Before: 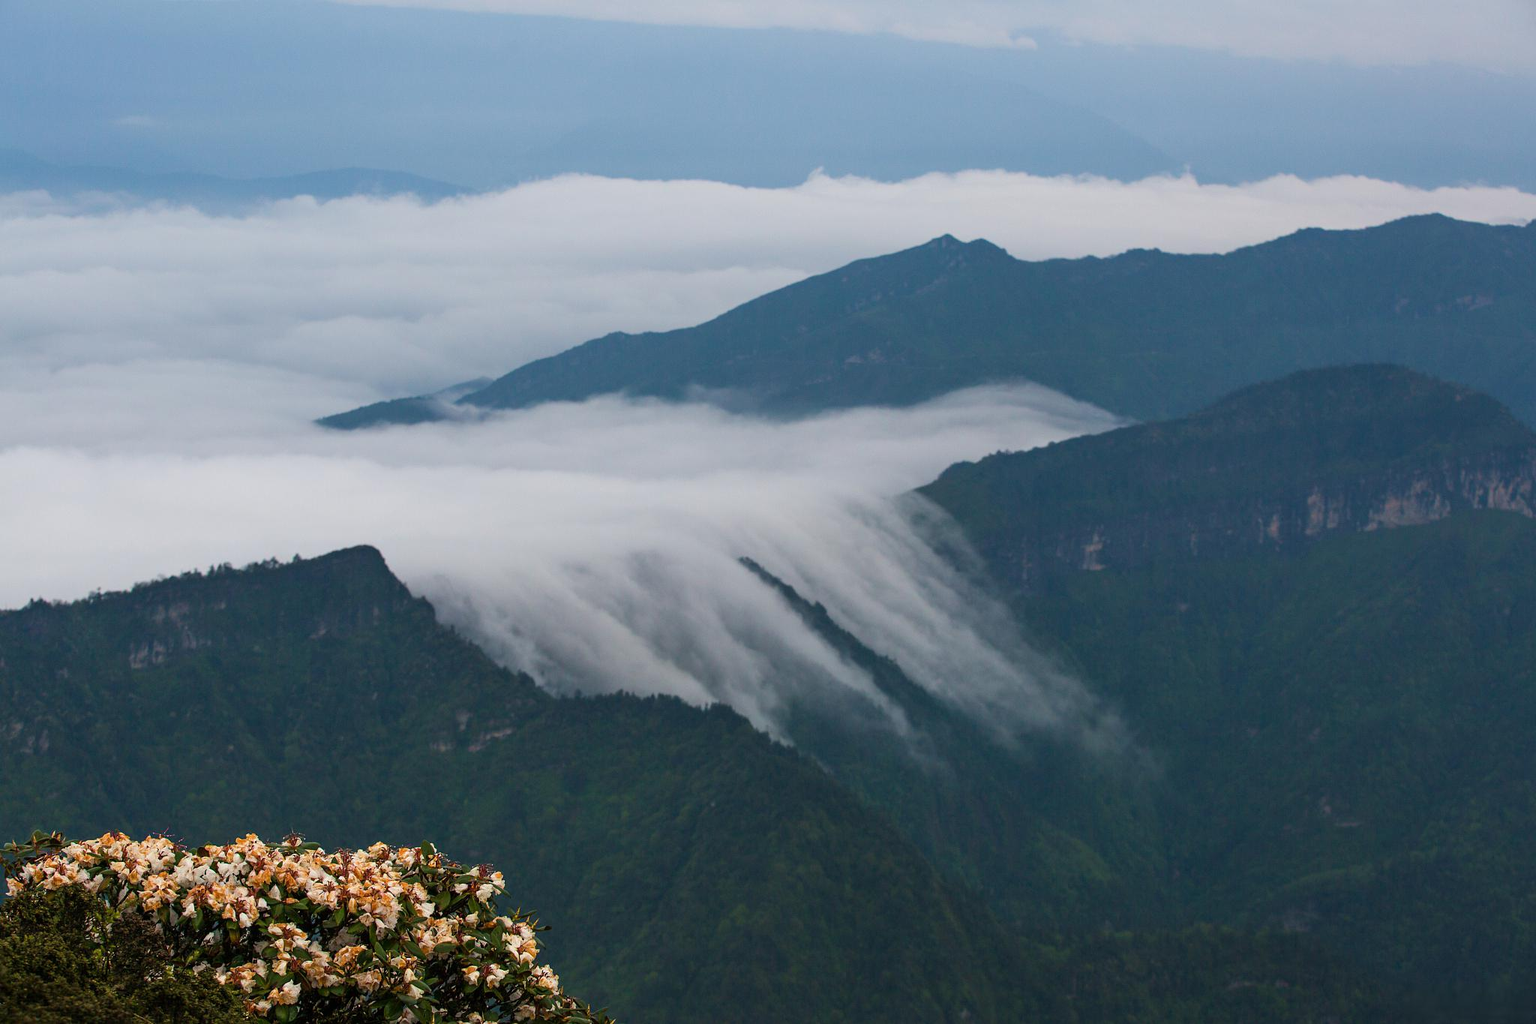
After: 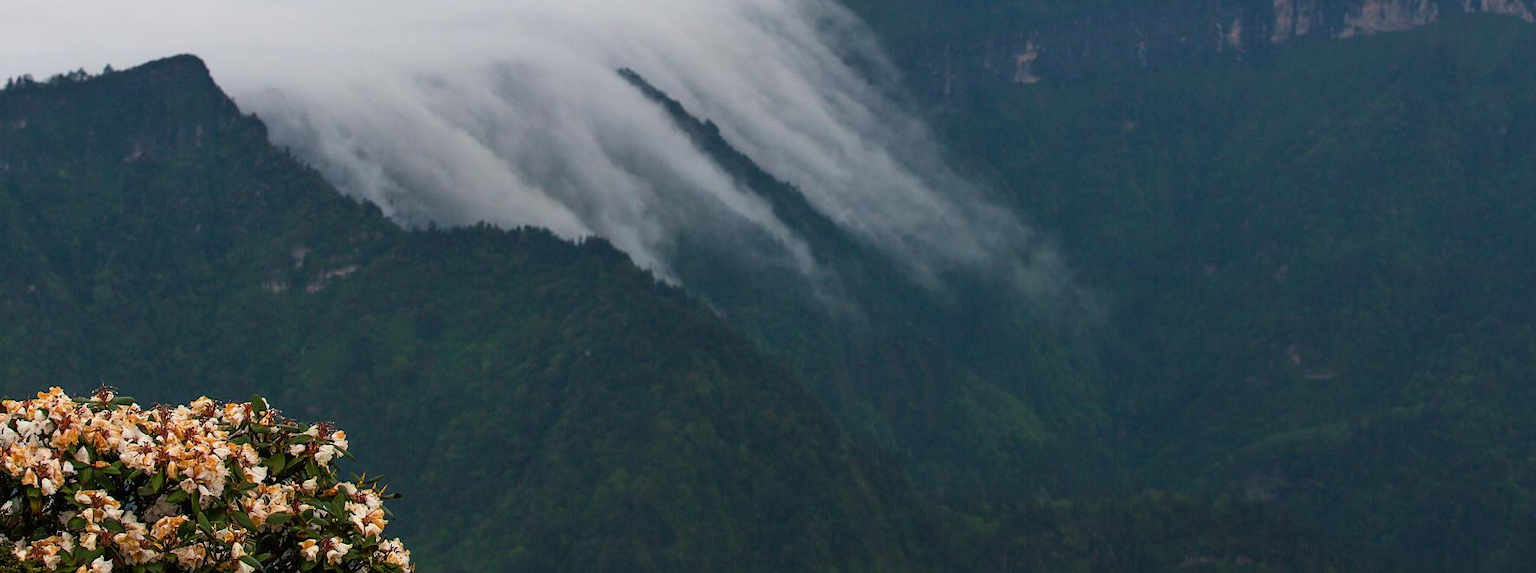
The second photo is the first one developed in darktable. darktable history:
crop and rotate: left 13.256%, top 48.703%, bottom 2.724%
